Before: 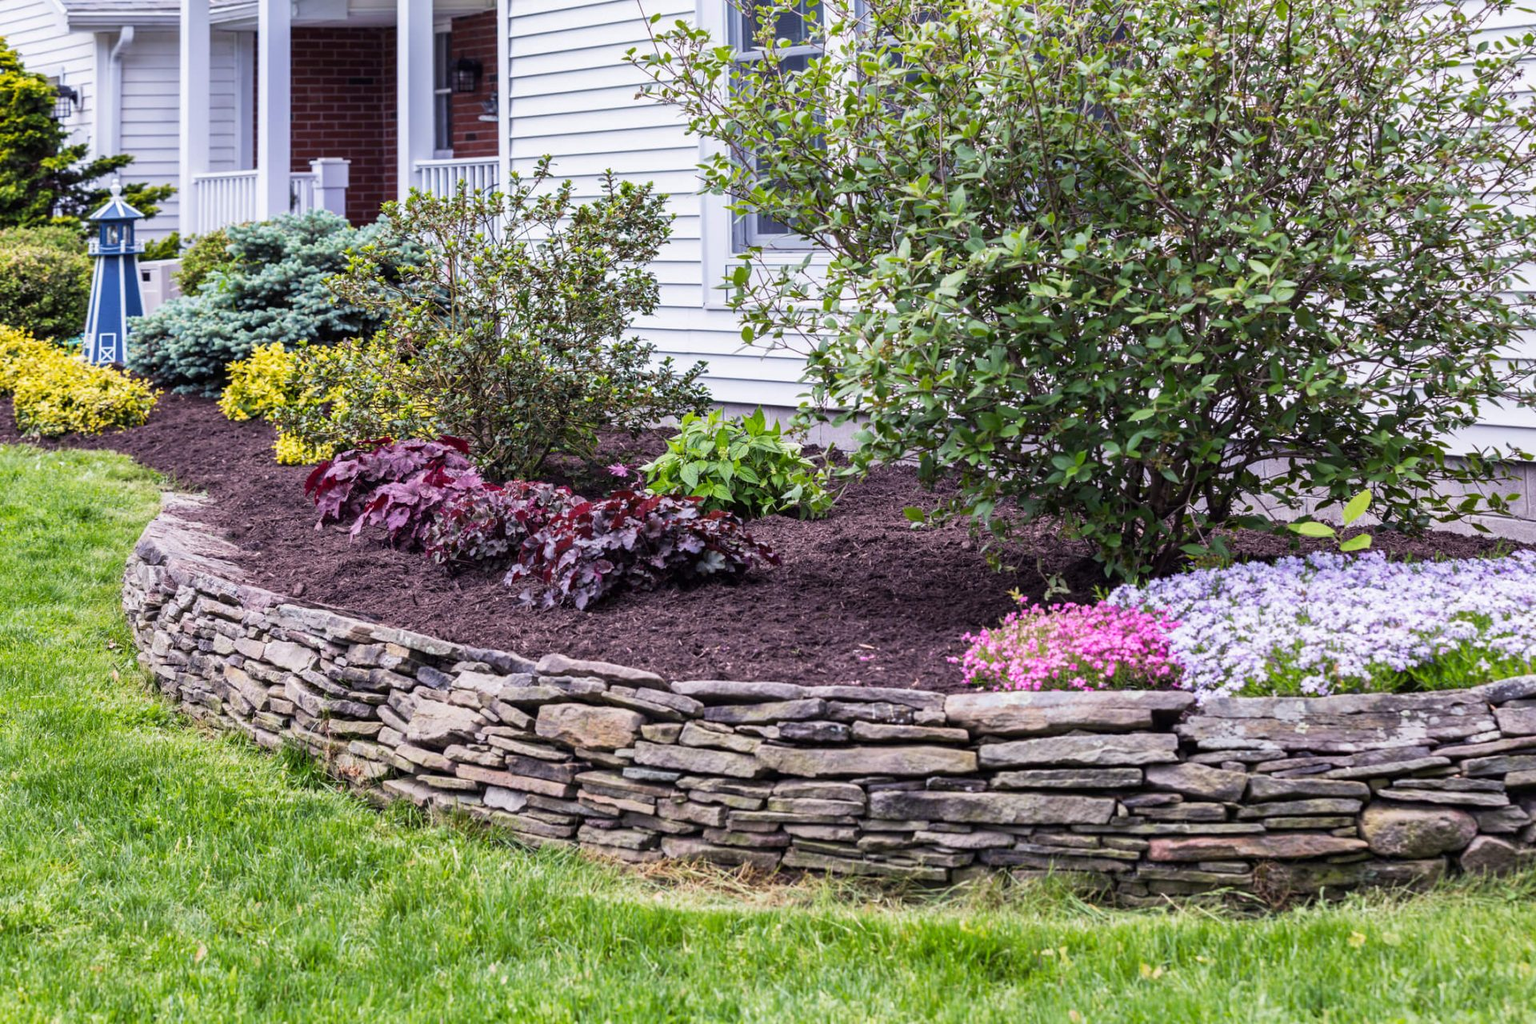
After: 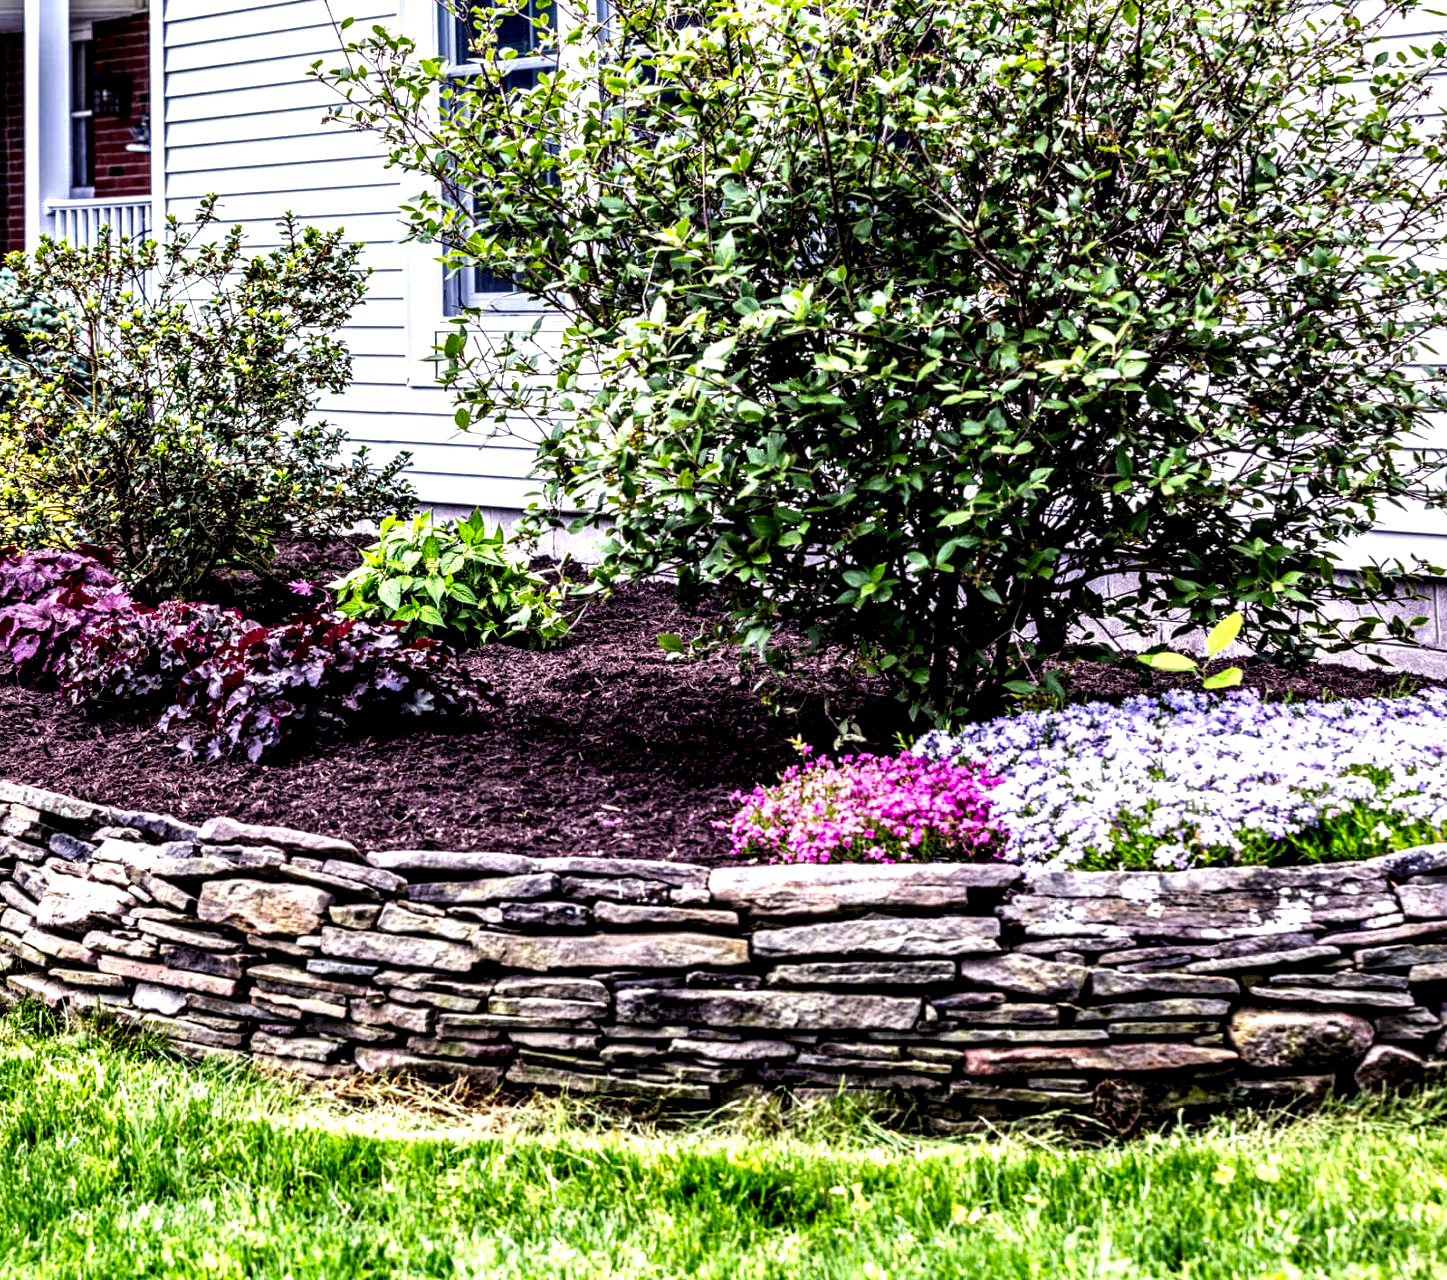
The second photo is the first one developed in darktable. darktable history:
color zones: curves: ch0 [(0, 0.613) (0.01, 0.613) (0.245, 0.448) (0.498, 0.529) (0.642, 0.665) (0.879, 0.777) (0.99, 0.613)]; ch1 [(0, 0) (0.143, 0) (0.286, 0) (0.429, 0) (0.571, 0) (0.714, 0) (0.857, 0)], mix -138.01%
crop and rotate: left 24.6%
local contrast: highlights 115%, shadows 42%, detail 293%
